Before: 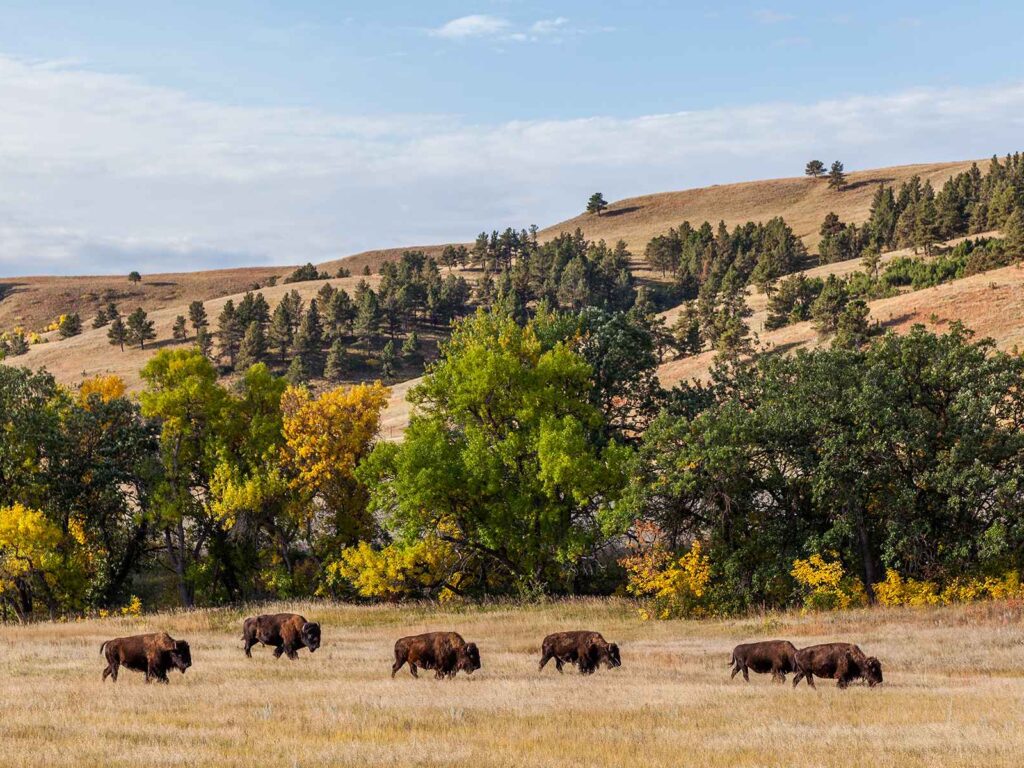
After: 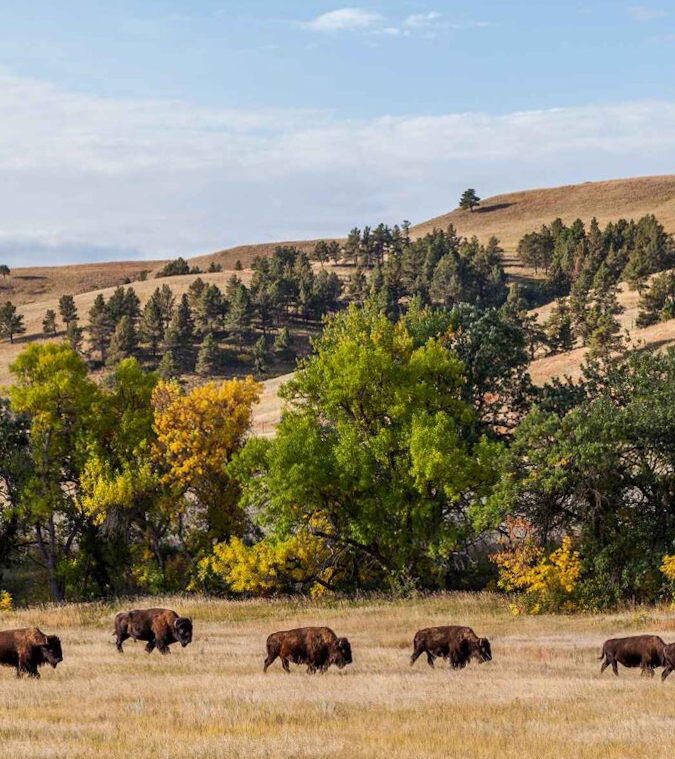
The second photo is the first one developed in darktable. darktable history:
crop and rotate: left 12.648%, right 20.685%
rotate and perspective: rotation 0.174°, lens shift (vertical) 0.013, lens shift (horizontal) 0.019, shear 0.001, automatic cropping original format, crop left 0.007, crop right 0.991, crop top 0.016, crop bottom 0.997
